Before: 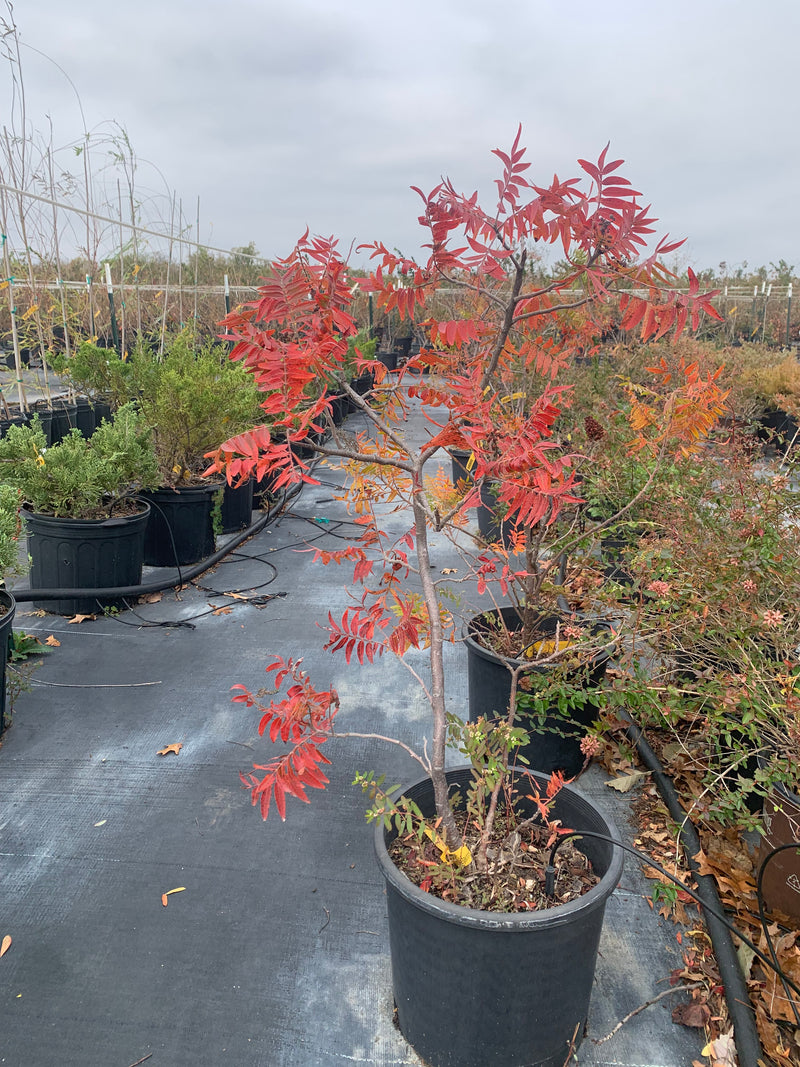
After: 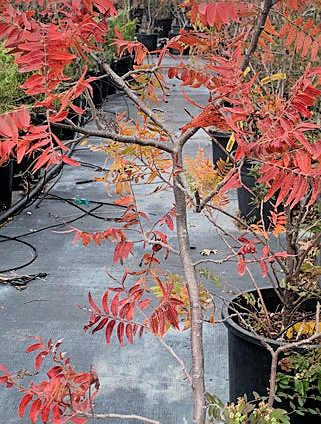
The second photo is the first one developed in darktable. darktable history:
filmic rgb: black relative exposure -5.03 EV, white relative exposure 3.2 EV, hardness 3.46, contrast 1.189, highlights saturation mix -49.57%
crop: left 30.052%, top 29.986%, right 29.821%, bottom 30.234%
sharpen: on, module defaults
